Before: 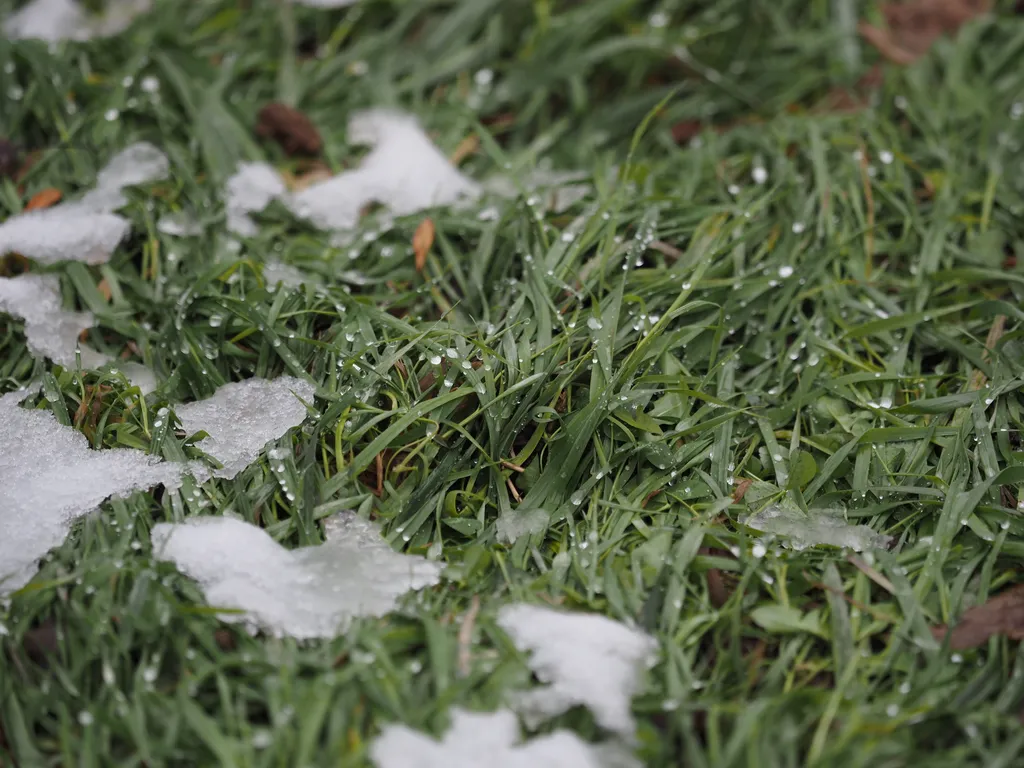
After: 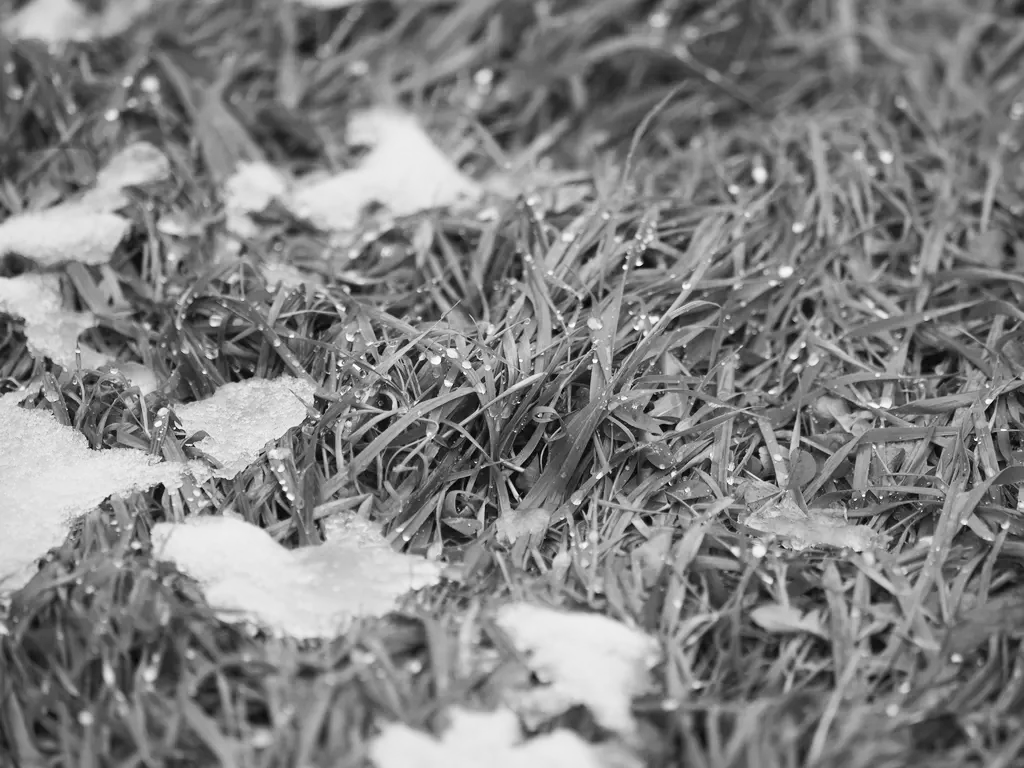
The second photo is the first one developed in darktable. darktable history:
contrast brightness saturation: contrast 0.2, brightness 0.2, saturation 0.8
monochrome: on, module defaults
white balance: red 1.467, blue 0.684
